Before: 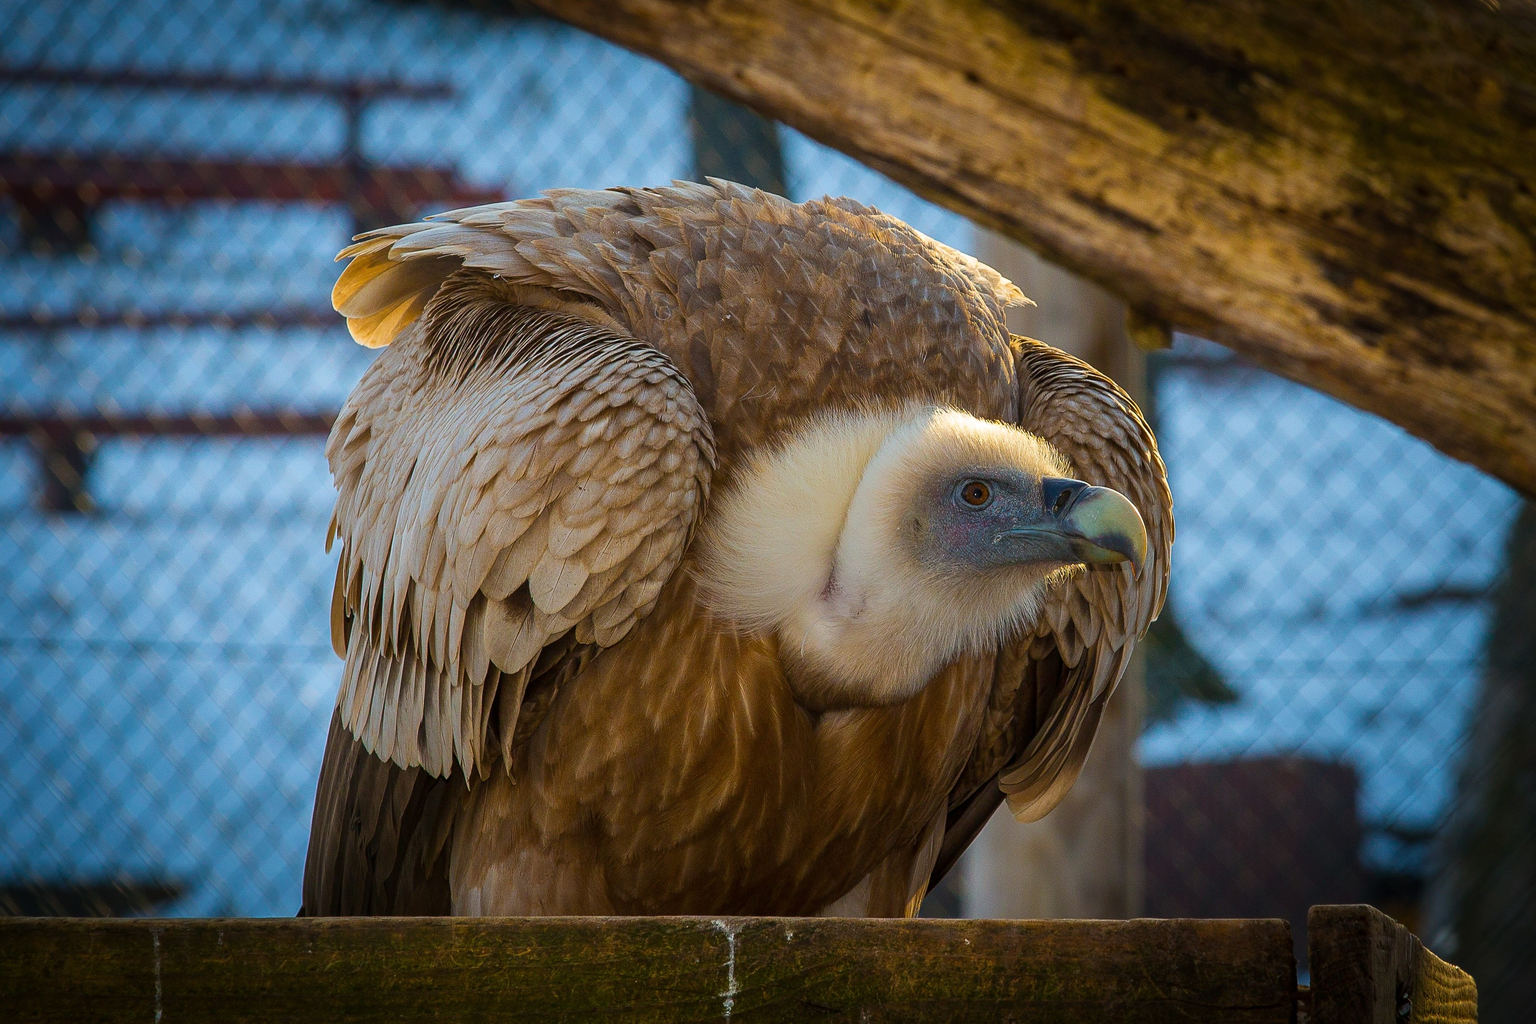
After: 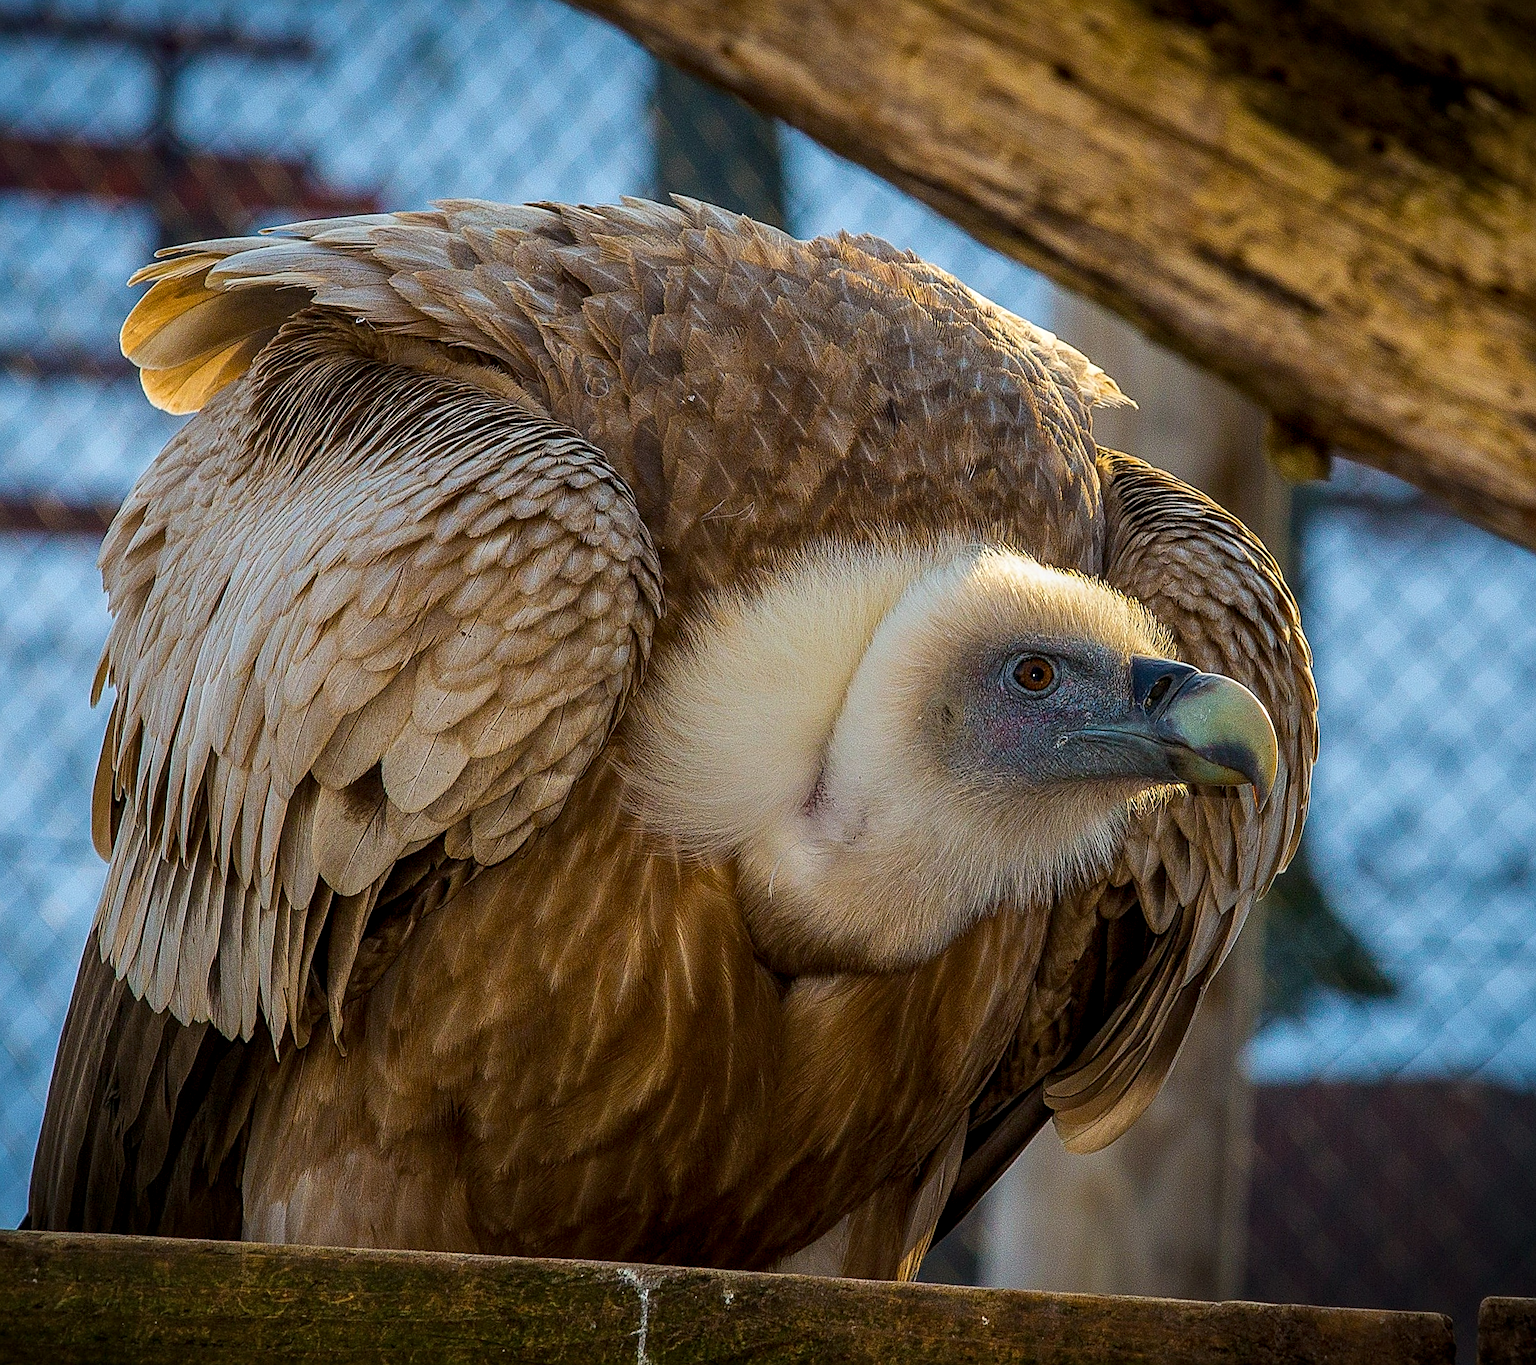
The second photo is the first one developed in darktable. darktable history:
local contrast: detail 130%
exposure: black level correction 0.001, exposure -0.125 EV, compensate exposure bias true, compensate highlight preservation false
crop and rotate: angle -3.27°, left 14.277%, top 0.028%, right 10.766%, bottom 0.028%
sharpen: on, module defaults
